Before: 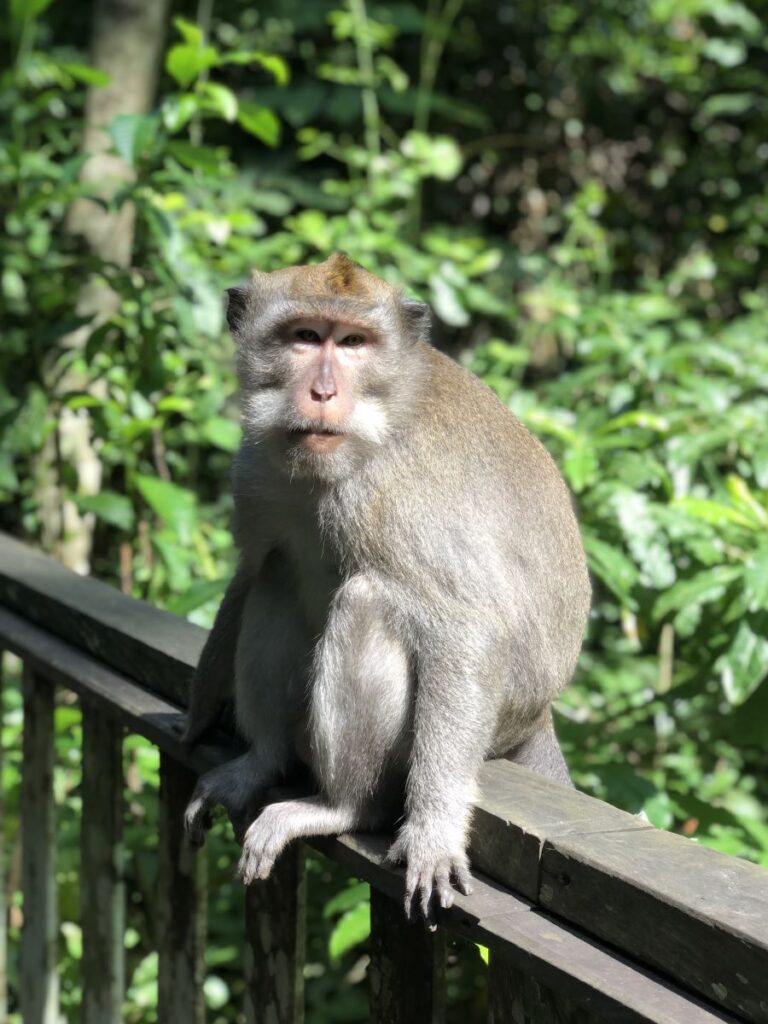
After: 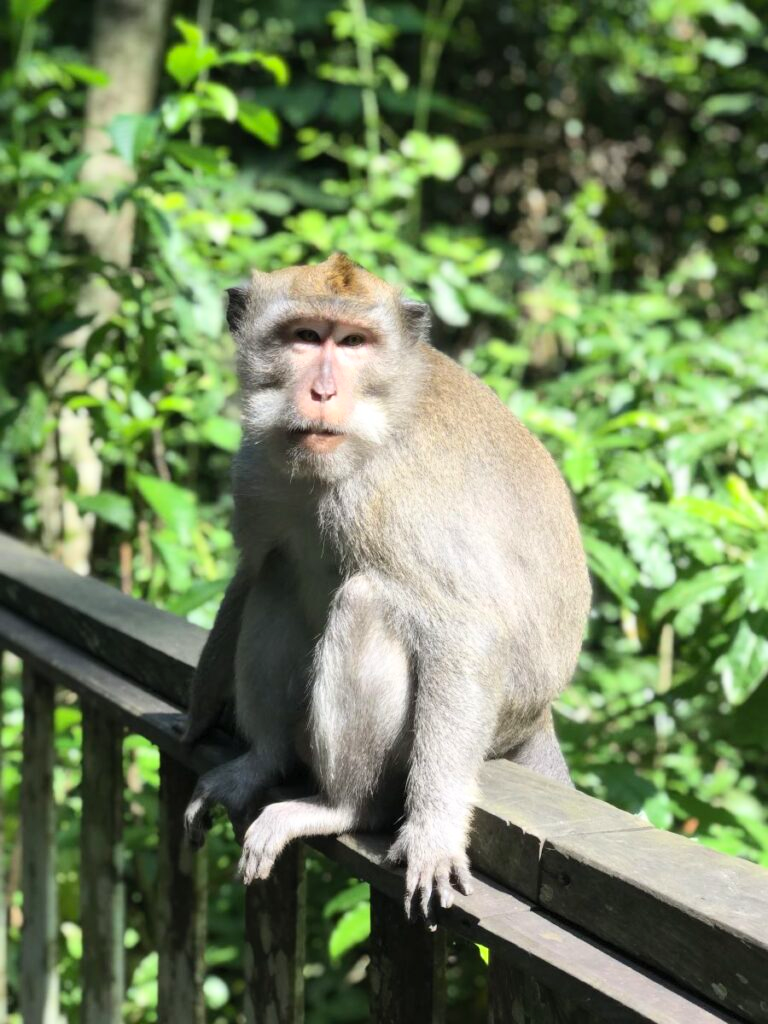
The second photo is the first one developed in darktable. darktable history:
contrast brightness saturation: contrast 0.202, brightness 0.16, saturation 0.221
